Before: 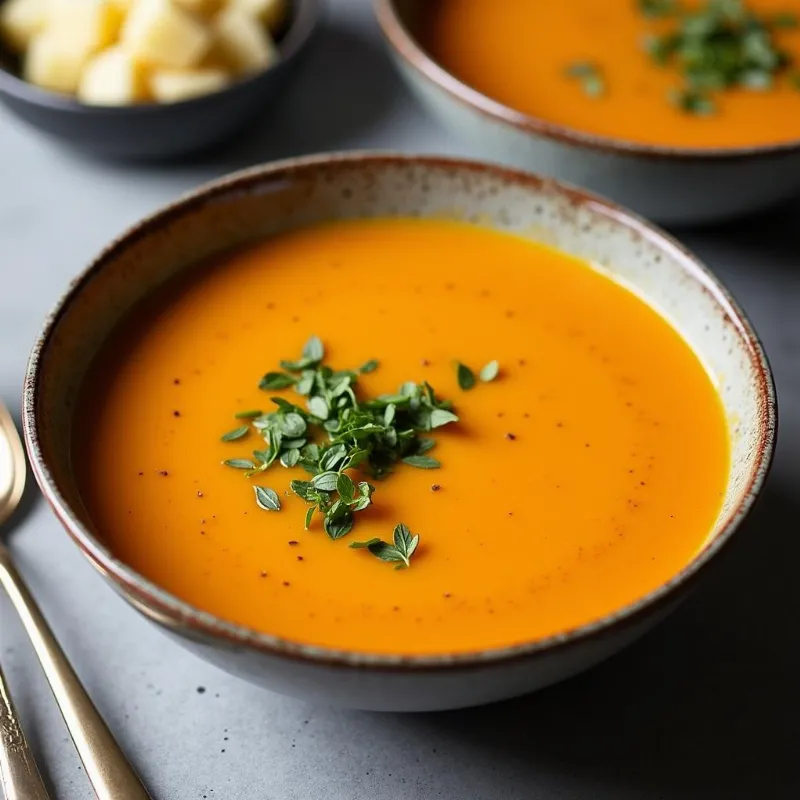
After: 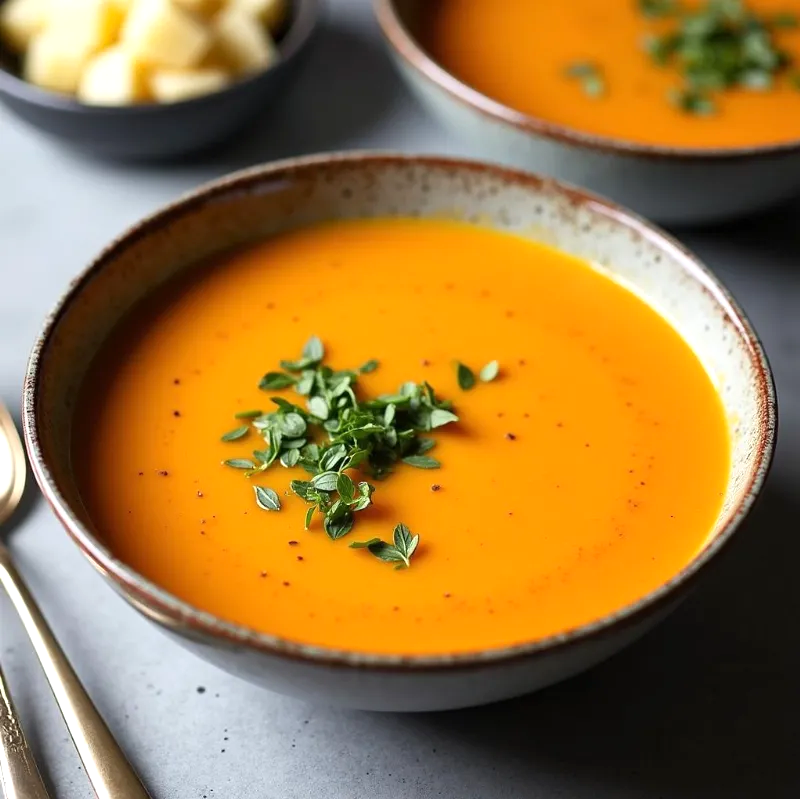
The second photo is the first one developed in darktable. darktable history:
exposure: exposure 0.3 EV, compensate highlight preservation false
crop: bottom 0.071%
